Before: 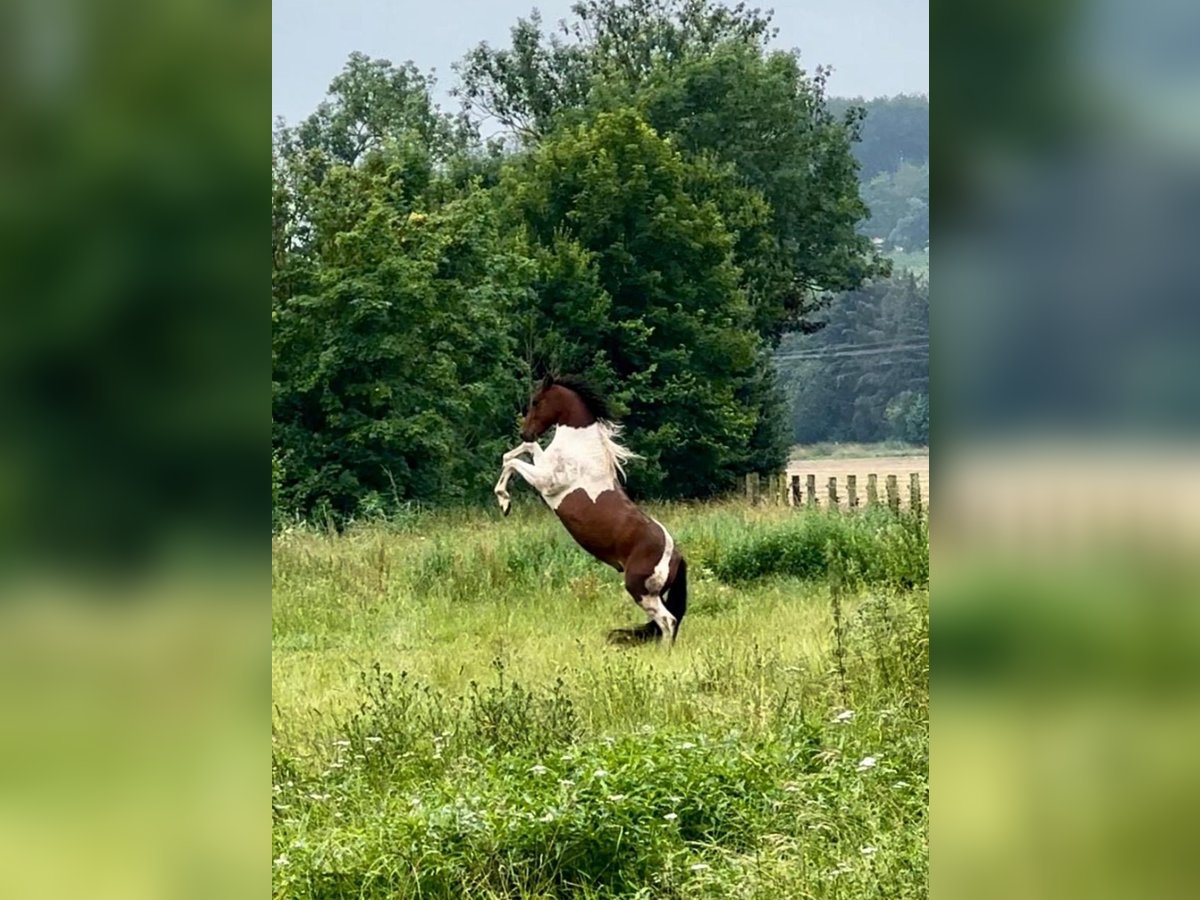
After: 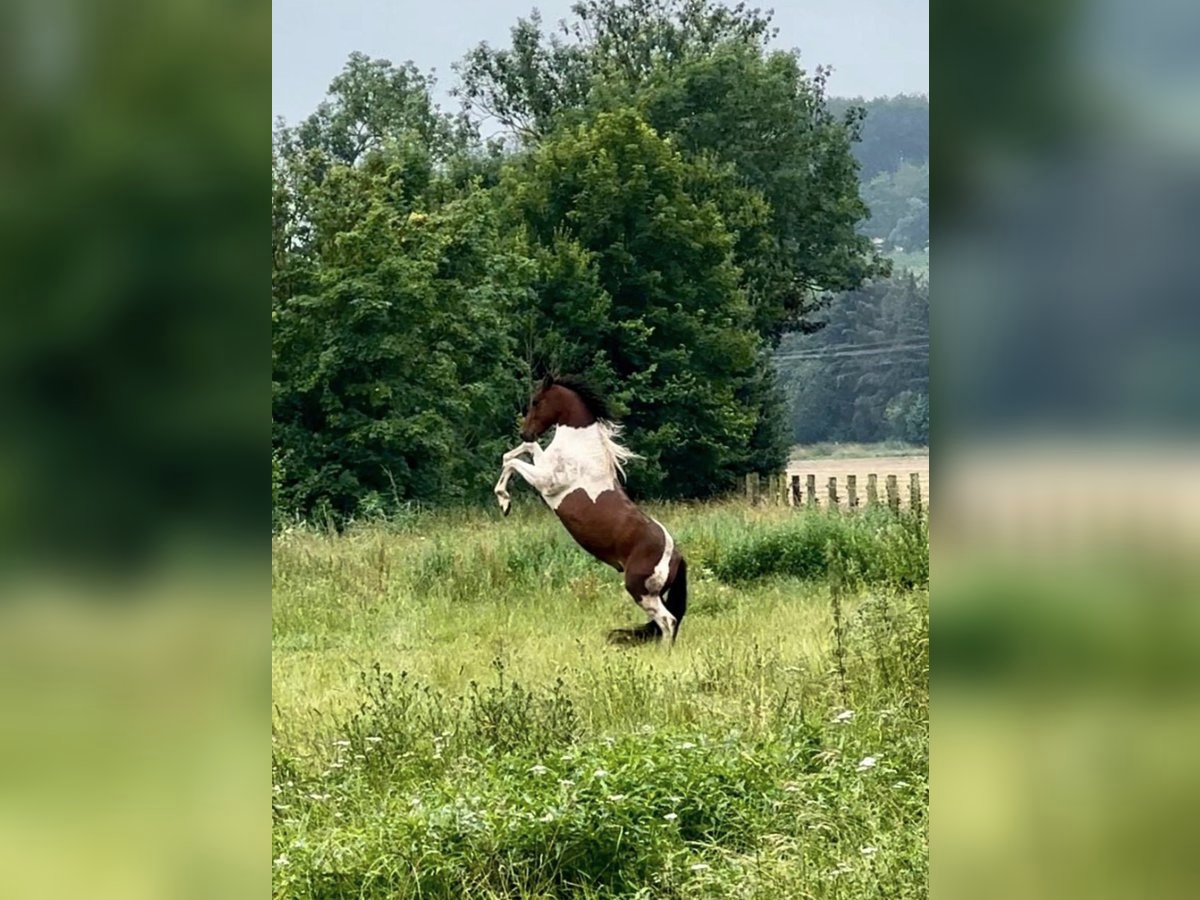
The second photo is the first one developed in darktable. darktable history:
contrast brightness saturation: saturation -0.094
